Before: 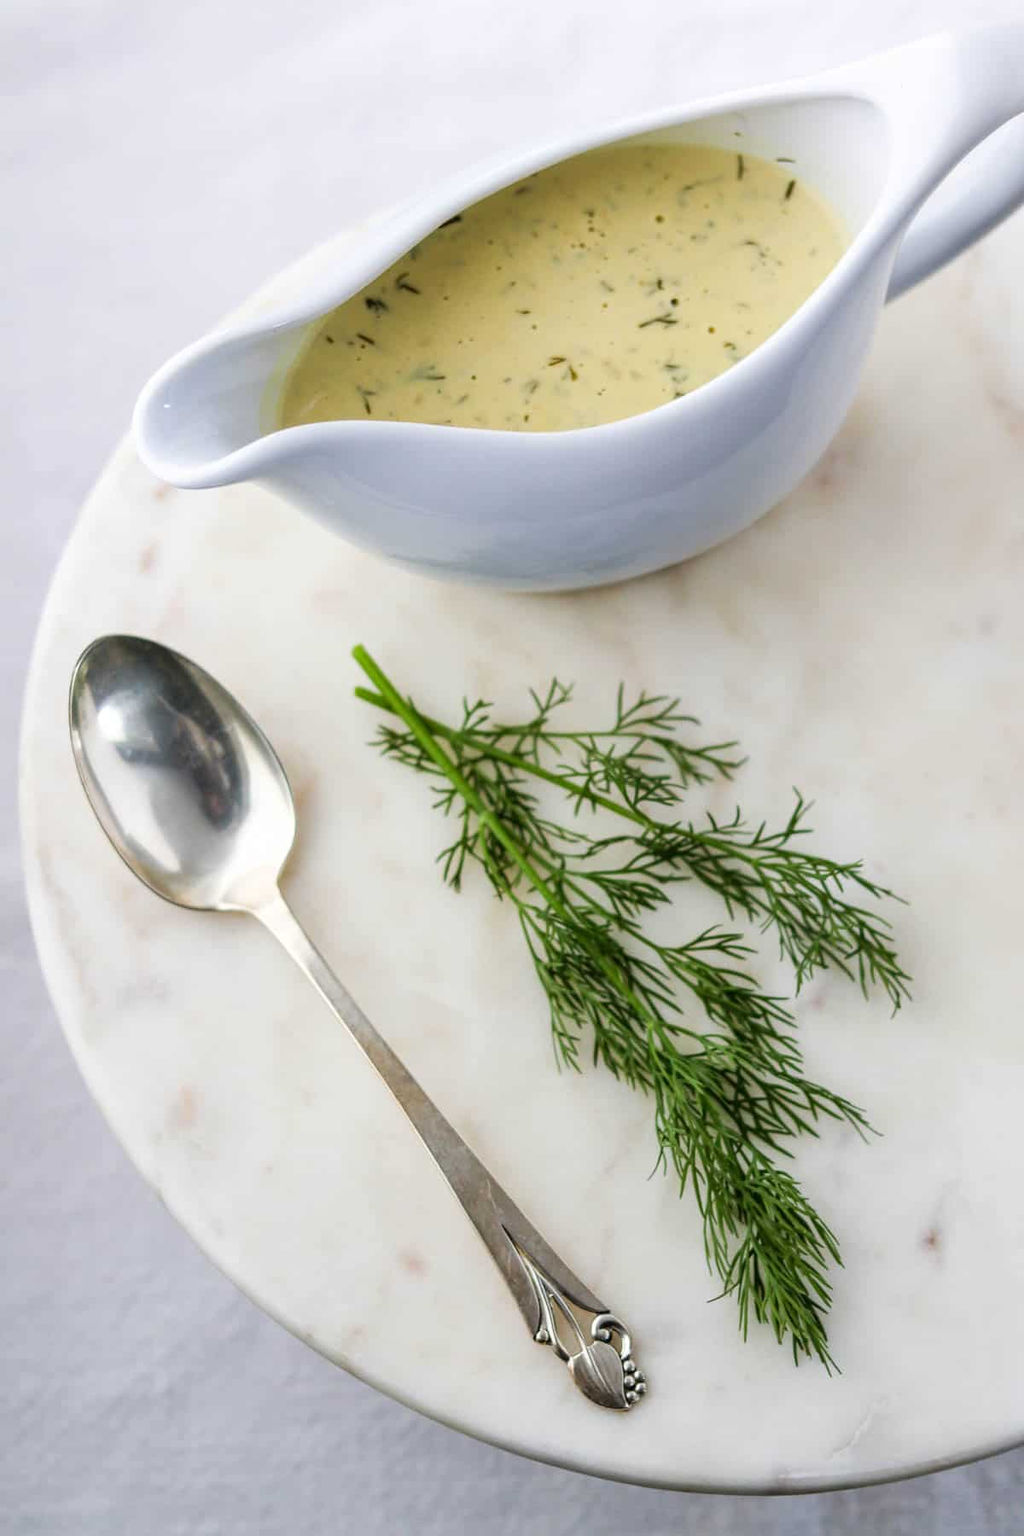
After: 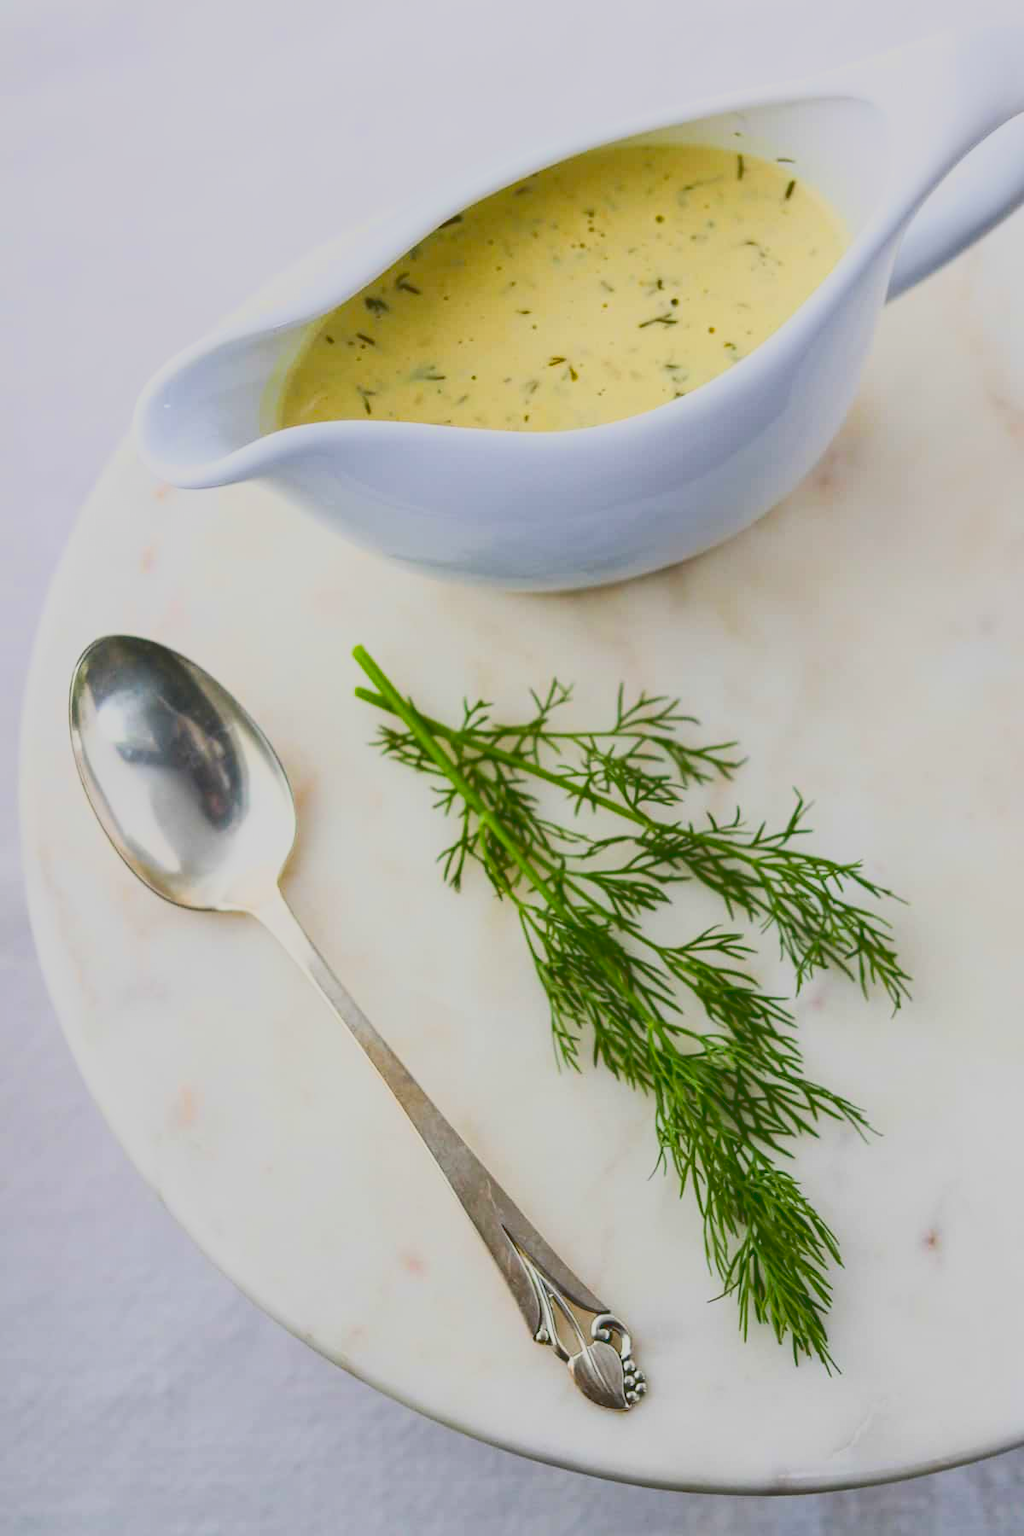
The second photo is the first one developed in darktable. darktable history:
rgb levels: preserve colors max RGB
tone curve: curves: ch0 [(0, 0.148) (0.191, 0.225) (0.712, 0.695) (0.864, 0.797) (1, 0.839)]
color balance rgb: perceptual saturation grading › global saturation 25%, global vibrance 10%
